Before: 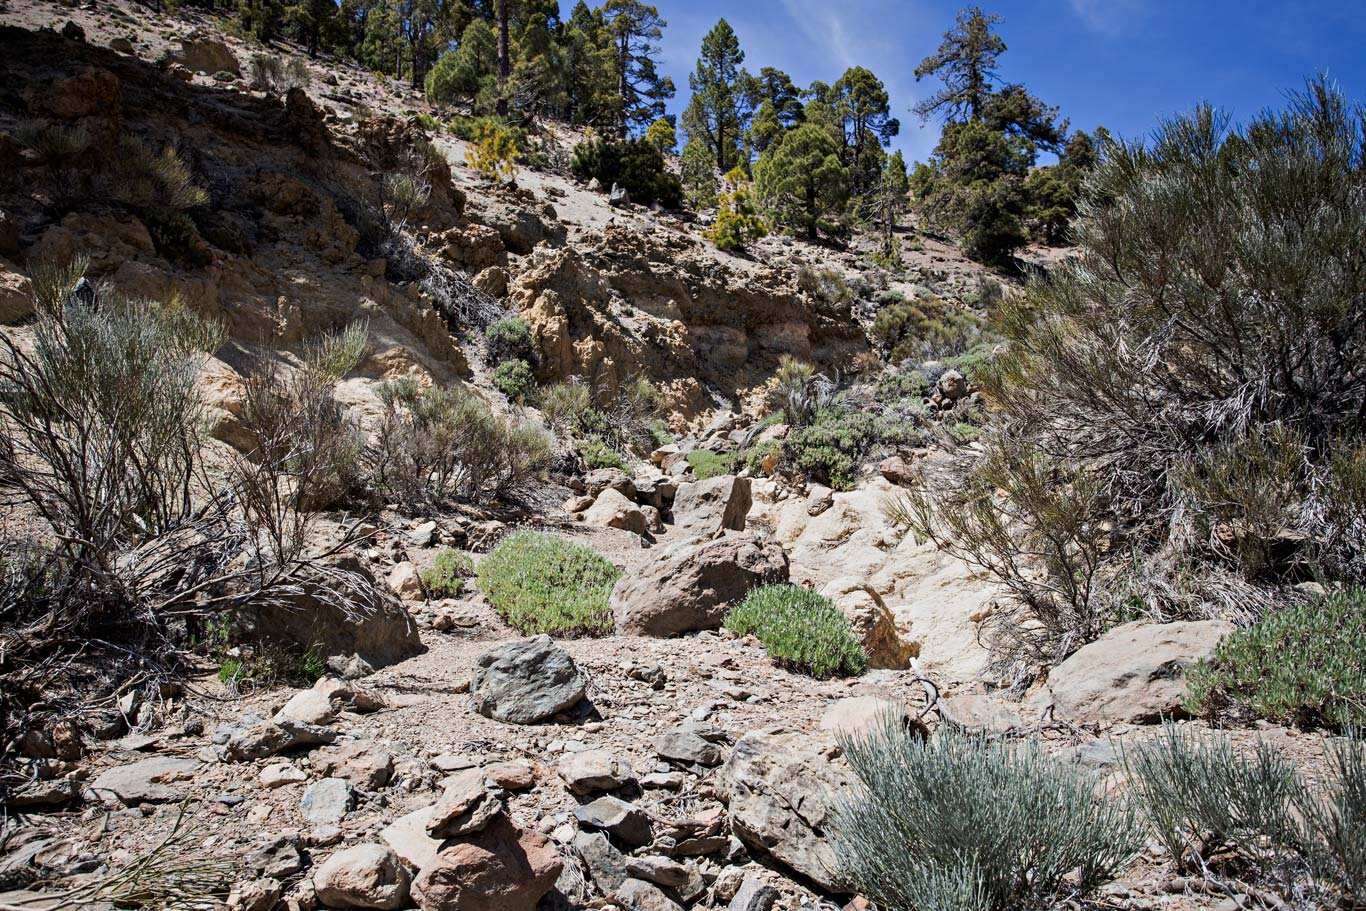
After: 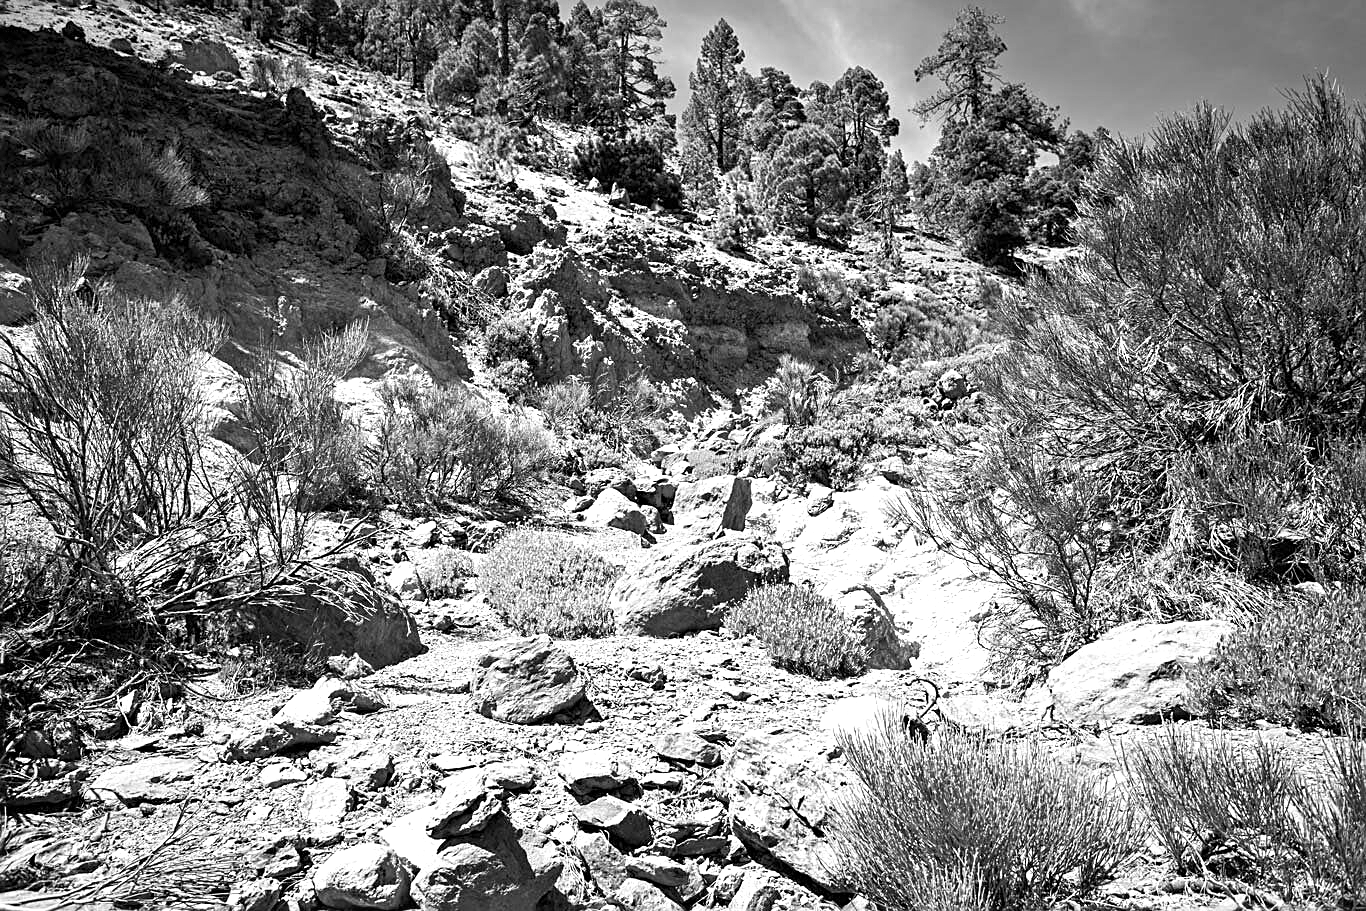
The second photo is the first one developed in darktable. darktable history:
shadows and highlights: shadows 37.27, highlights -28.18, soften with gaussian
sharpen: on, module defaults
exposure: exposure 1.061 EV, compensate highlight preservation false
monochrome: a -74.22, b 78.2
